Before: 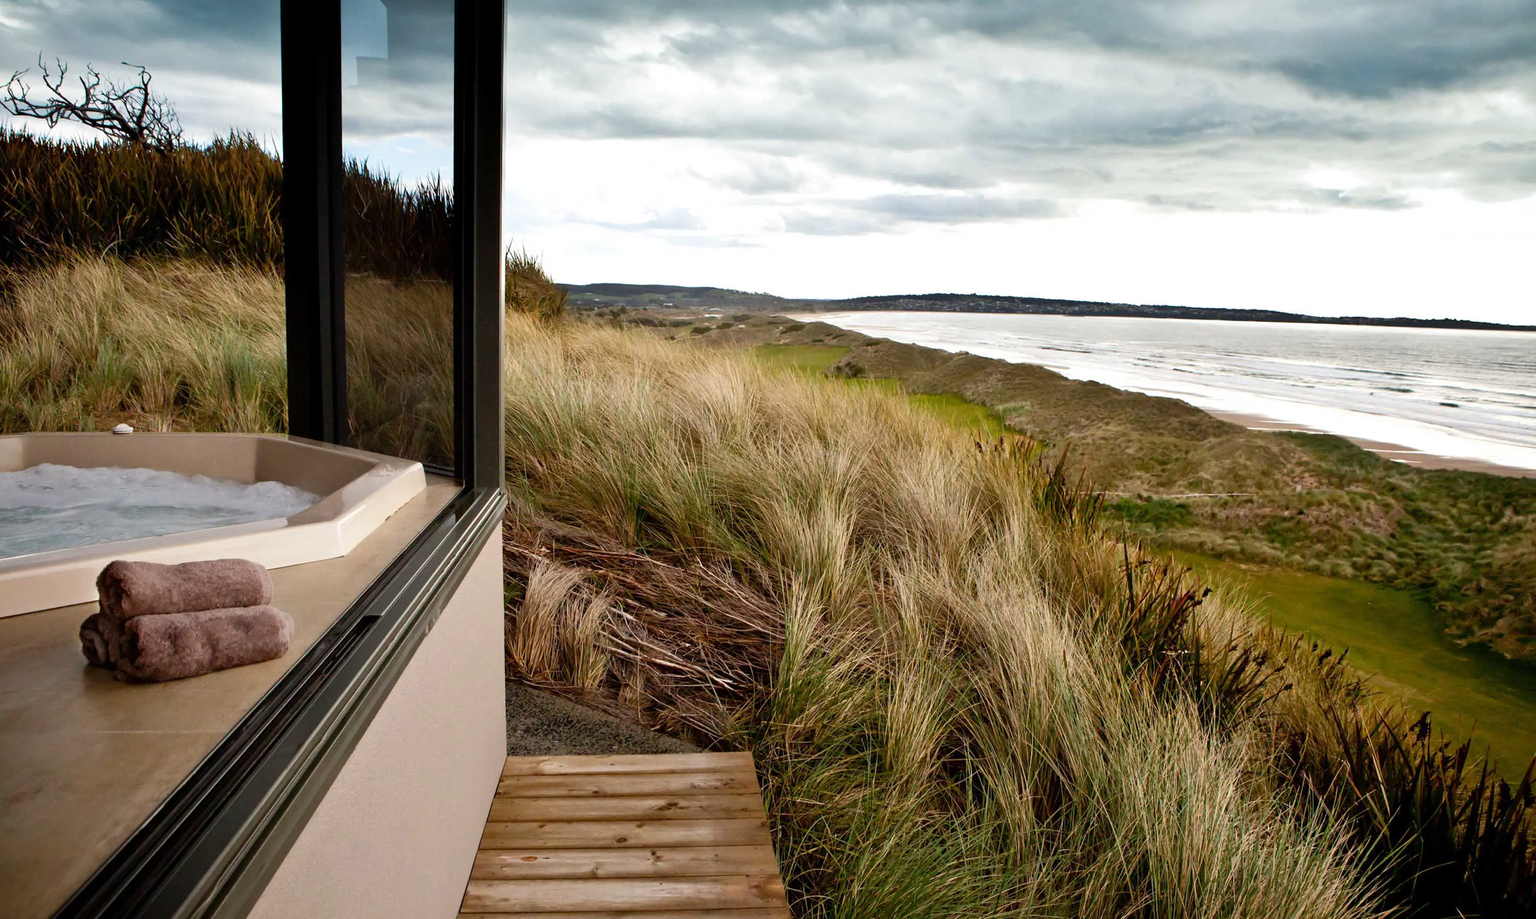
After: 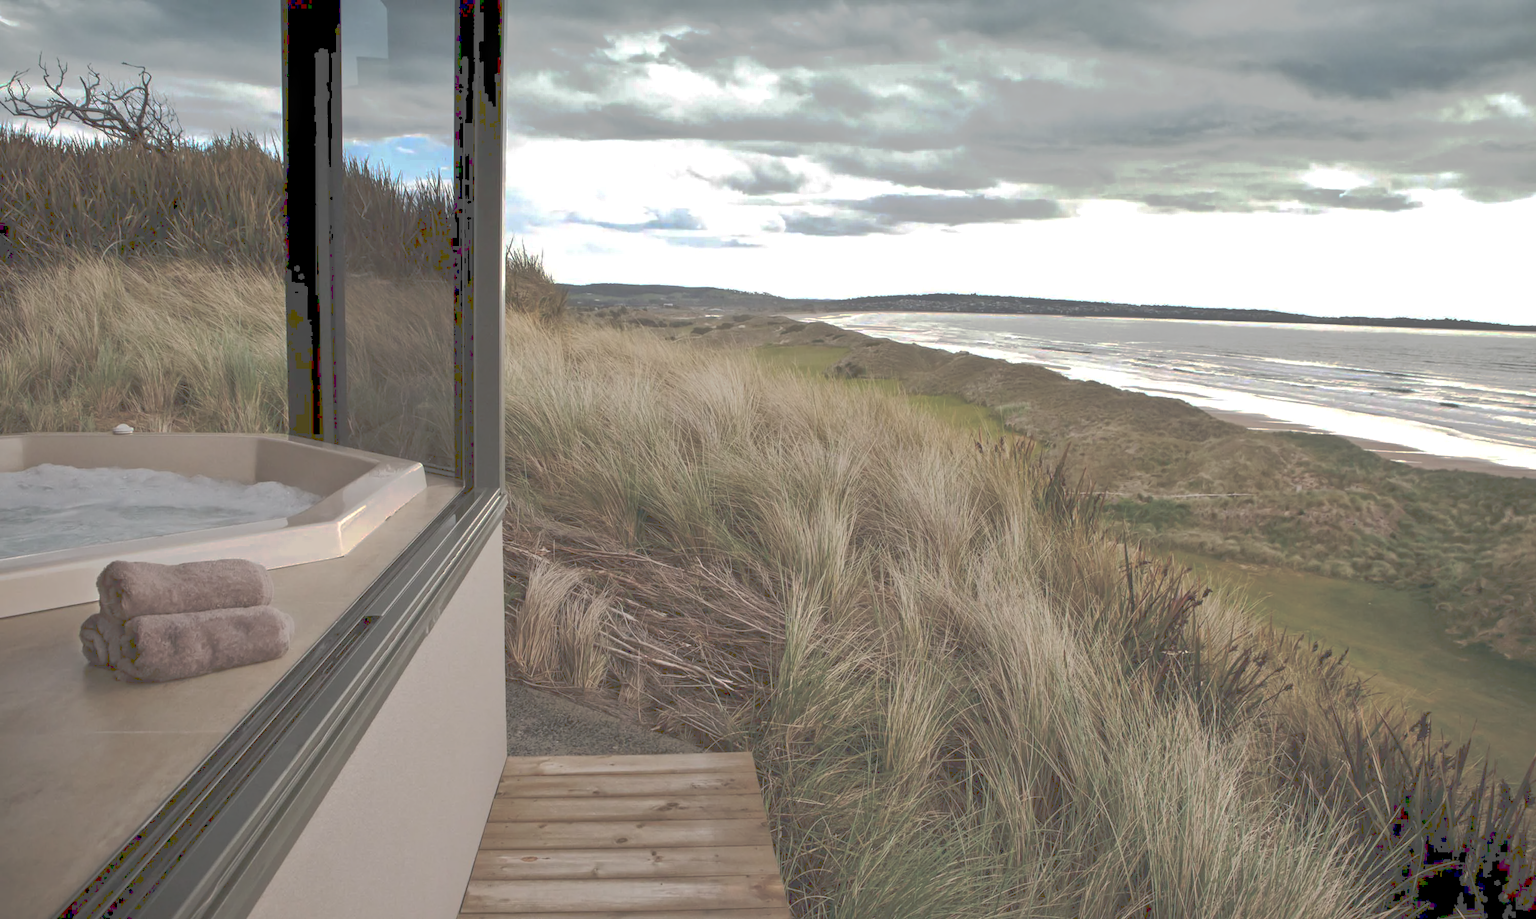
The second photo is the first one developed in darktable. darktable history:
tone curve: curves: ch0 [(0, 0) (0.003, 0.322) (0.011, 0.327) (0.025, 0.345) (0.044, 0.365) (0.069, 0.378) (0.1, 0.391) (0.136, 0.403) (0.177, 0.412) (0.224, 0.429) (0.277, 0.448) (0.335, 0.474) (0.399, 0.503) (0.468, 0.537) (0.543, 0.57) (0.623, 0.61) (0.709, 0.653) (0.801, 0.699) (0.898, 0.75) (1, 1)], preserve colors none
local contrast: on, module defaults
